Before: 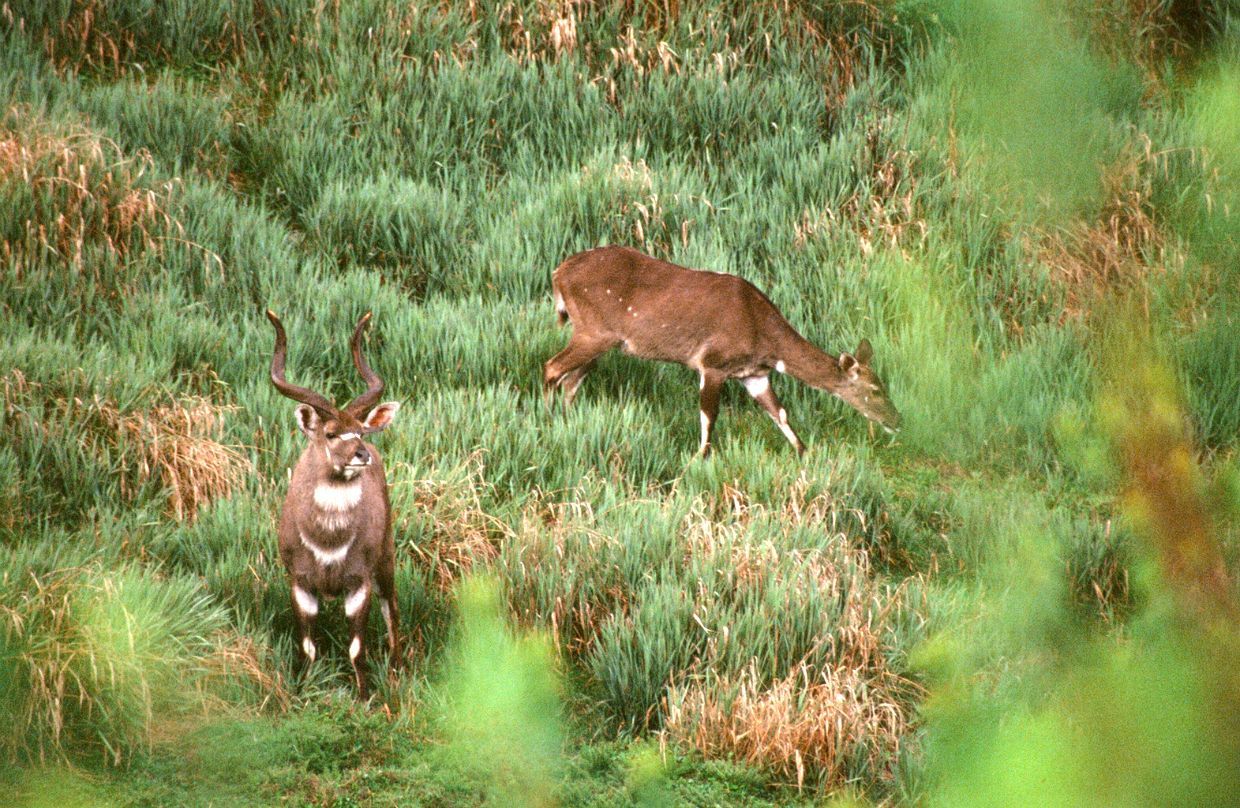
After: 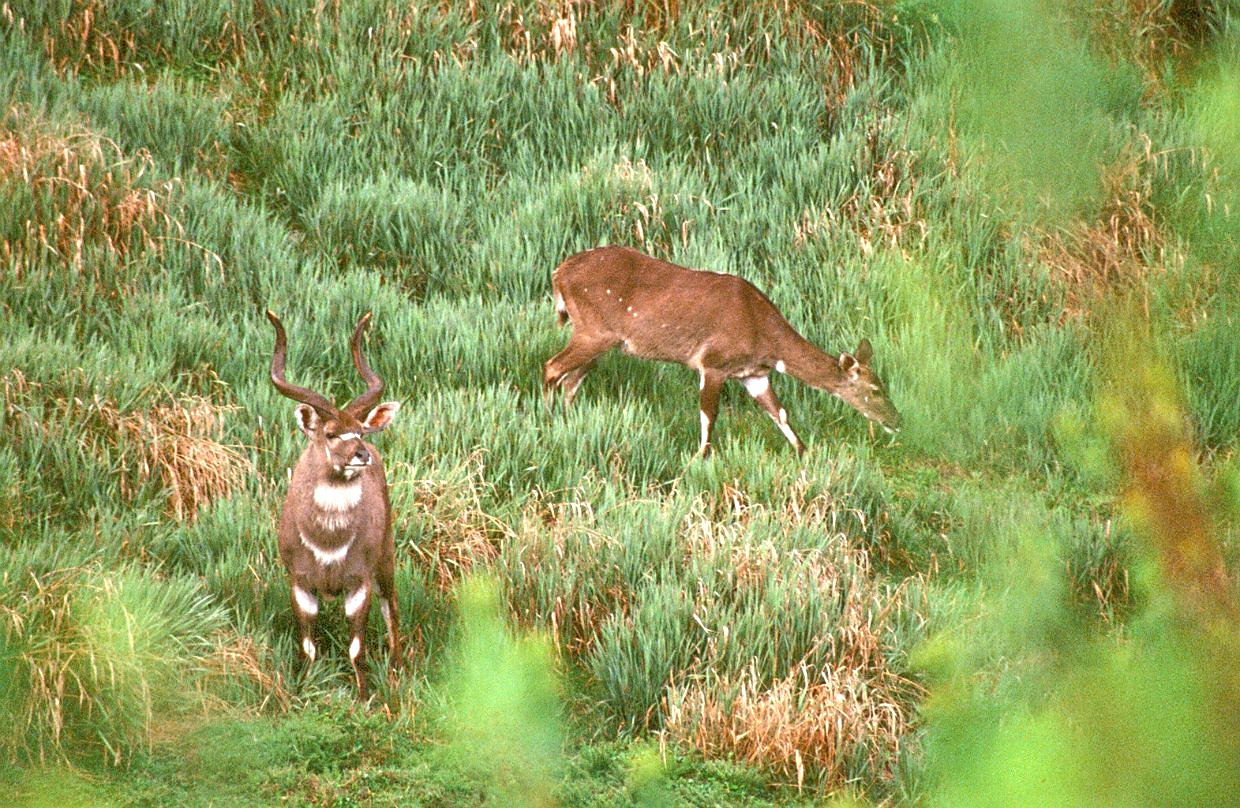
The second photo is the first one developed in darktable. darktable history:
sharpen: radius 1.889, amount 0.415, threshold 1.444
tone equalizer: -7 EV 0.146 EV, -6 EV 0.615 EV, -5 EV 1.14 EV, -4 EV 1.34 EV, -3 EV 1.15 EV, -2 EV 0.6 EV, -1 EV 0.164 EV
